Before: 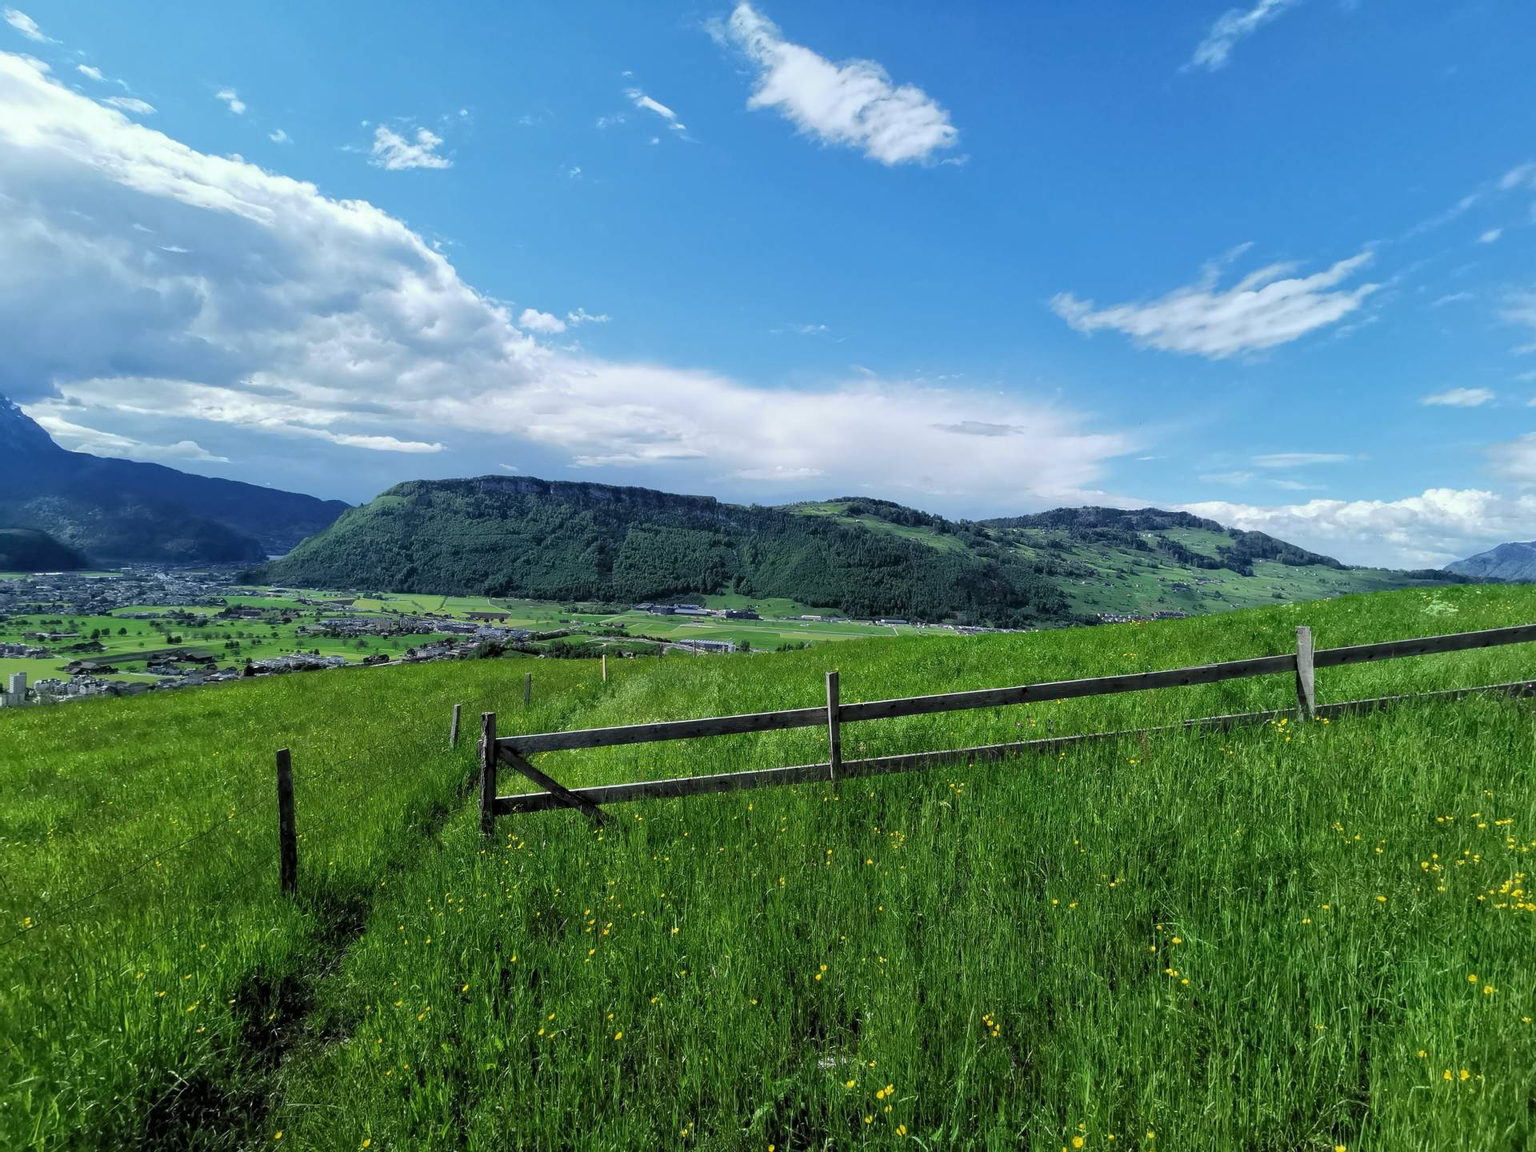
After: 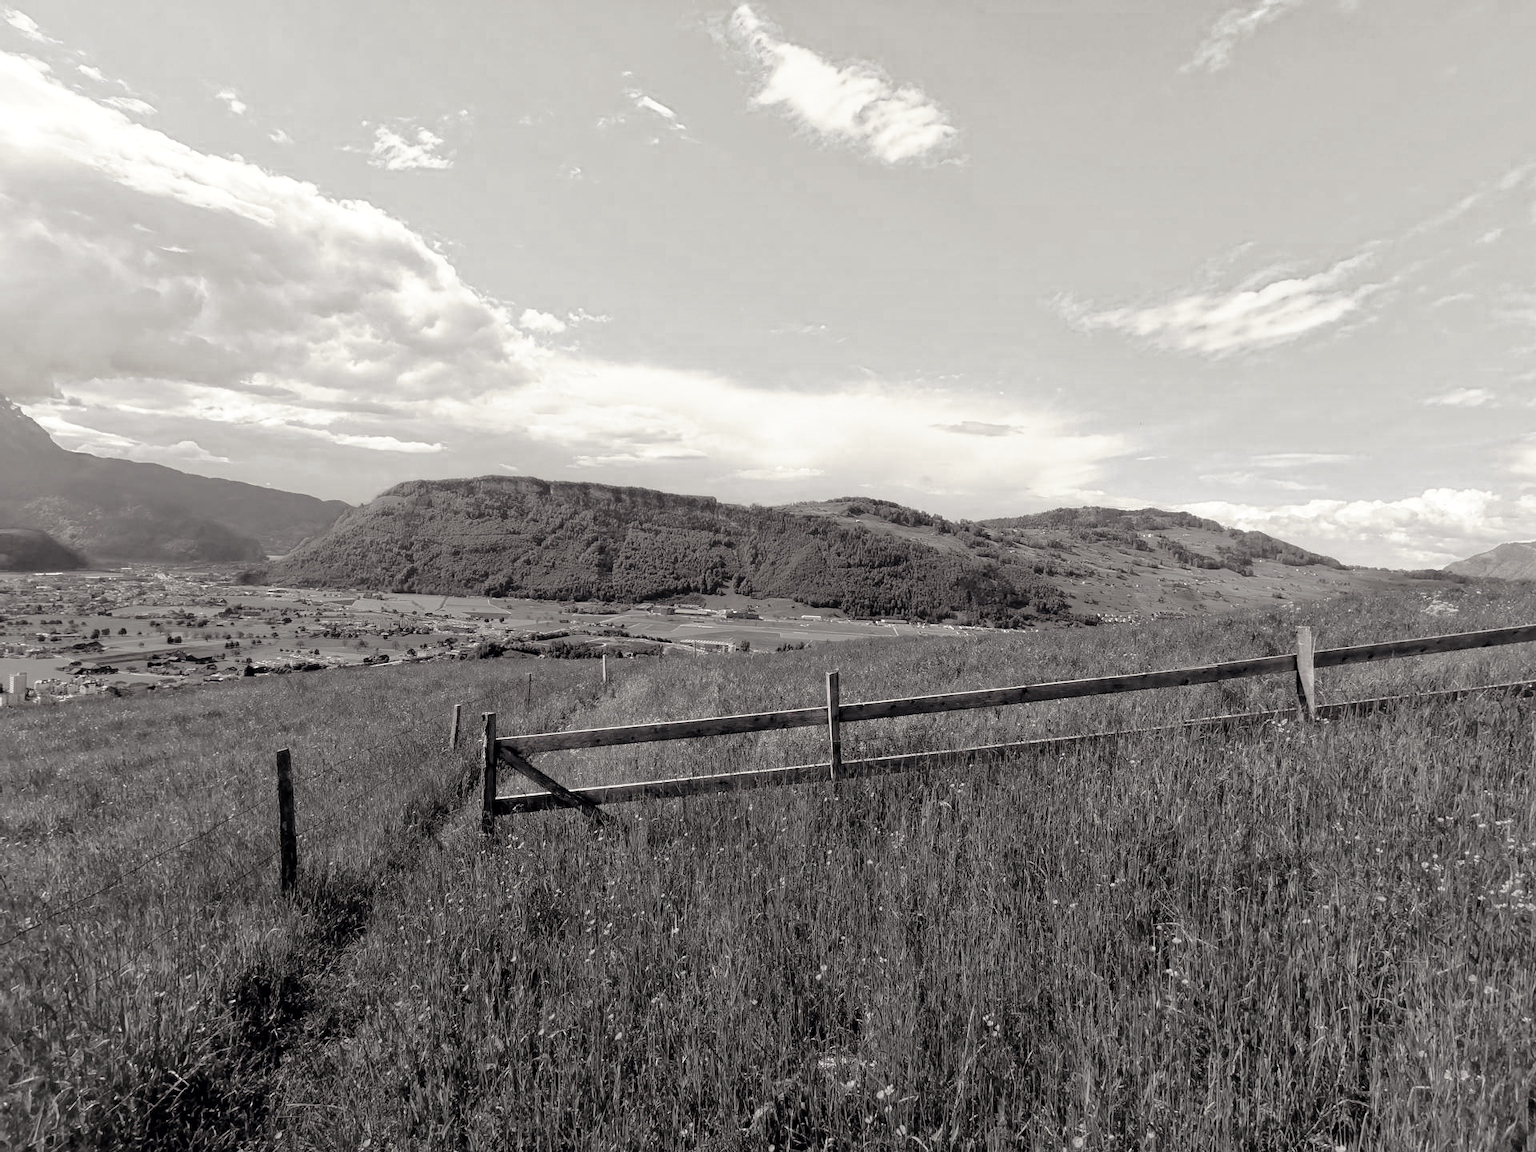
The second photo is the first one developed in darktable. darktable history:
tone curve: curves: ch0 [(0, 0) (0.003, 0.007) (0.011, 0.011) (0.025, 0.021) (0.044, 0.04) (0.069, 0.07) (0.1, 0.129) (0.136, 0.187) (0.177, 0.254) (0.224, 0.325) (0.277, 0.398) (0.335, 0.461) (0.399, 0.513) (0.468, 0.571) (0.543, 0.624) (0.623, 0.69) (0.709, 0.777) (0.801, 0.86) (0.898, 0.953) (1, 1)], preserve colors none
color look up table: target L [83.12, 88.47, 100.33, 82.76, 75.52, 61.6, 68.22, 44.65, 38.57, 36.99, 23.39, 12.23, 200.9, 103.21, 80.7, 66.95, 66.22, 46.9, 58.07, 50.12, 64.34, 65.85, 52.72, 37.99, 26.21, 4.686, 100.33, 82.05, 84.55, 89.57, 77.34, 90.24, 88.1, 69.23, 82.43, 50.55, 46.9, 59.5, 65.11, 31.68, 27.92, 40.29, 89.57, 85.35, 70.31, 71.07, 51.1, 81.35, 52.15], target a [0.171, 0.049, -0.516, 0.179, 0.363, 1.255, 0.955, 2.412, 2.106, 2.137, 0.86, 1.015, 0, 0, 0.104, 0.624, 0.808, 2.301, 2.342, 2.274, 0.814, 0.809, 2.797, 2.586, 1.481, 0.276, -0.516, 0.188, 0.222, 0.406, 0.4, 0.429, 0.085, 0.662, 0.312, 2.568, 2.301, 1.482, 0.947, 1.584, 2.035, 1.915, 0.406, 0.345, 0.513, 0.281, 2.291, 0.337, 2.732], target b [2.249, 1.572, 9.898, 2.252, 3.627, 3.178, 2.149, 1.706, 0.9, 2.08, 0.306, -0.091, -0.001, -0.002, 1.954, 3.108, 3.154, 2.004, 3.172, 1.936, 3.173, 3.158, 2.355, 1.042, 0.538, -1.072, 9.898, 2.141, 1.711, 1.252, 2.918, 1.187, 1.664, 3.258, 1.755, 2.486, 2.004, 2.969, 2.64, 0.647, 0.221, 1.416, 1.252, 1.288, 2.921, 3.586, 1.691, 1.447, 2.51], num patches 49
